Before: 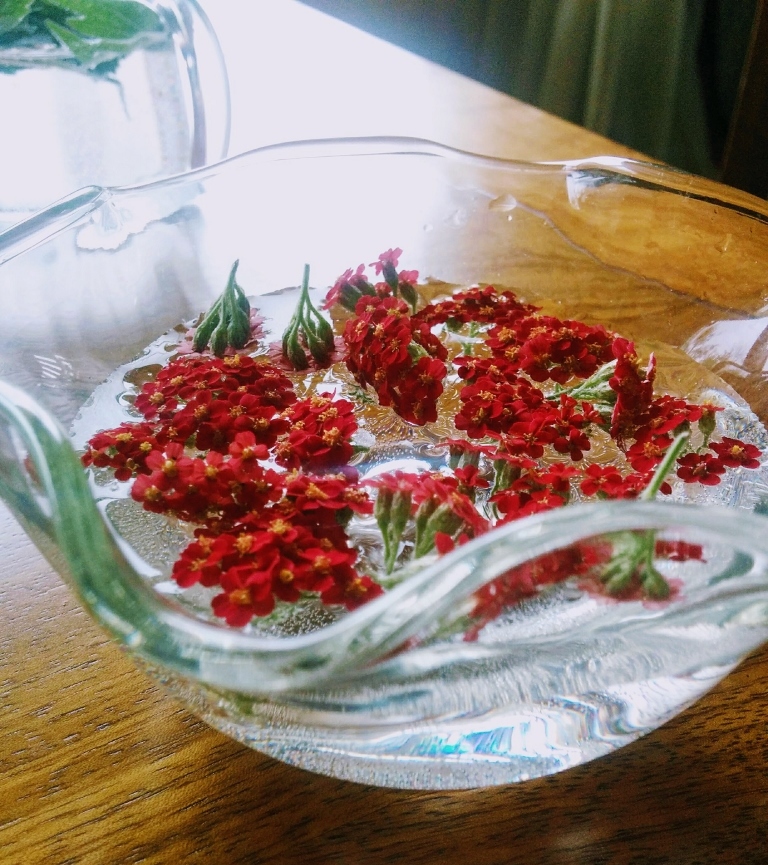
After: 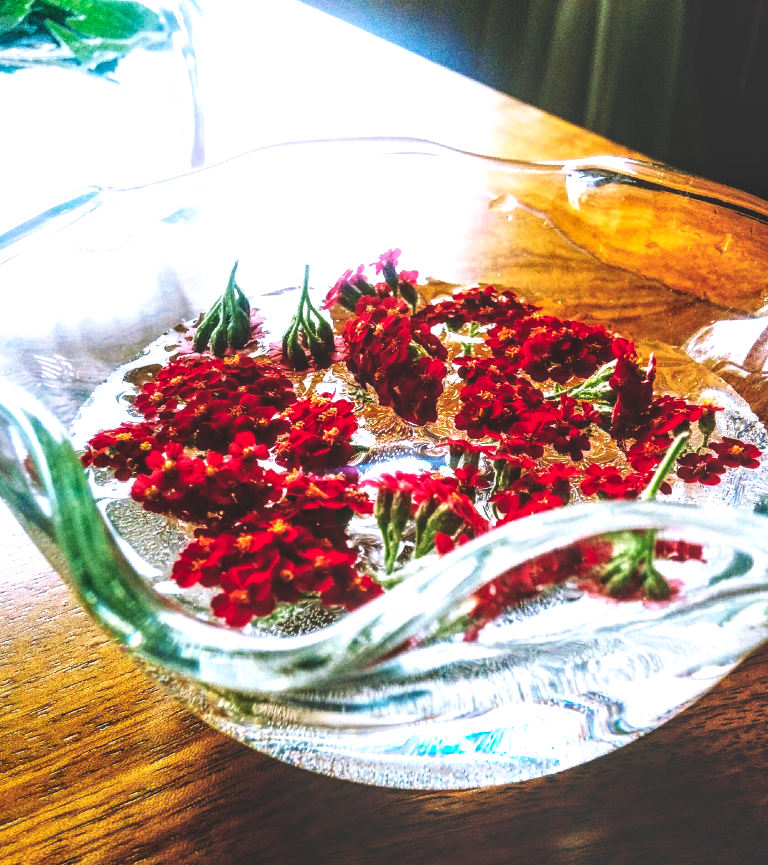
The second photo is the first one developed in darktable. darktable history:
local contrast: detail 160%
base curve: curves: ch0 [(0, 0.036) (0.007, 0.037) (0.604, 0.887) (1, 1)], preserve colors none
color balance: lift [1, 1.001, 0.999, 1.001], gamma [1, 1.004, 1.007, 0.993], gain [1, 0.991, 0.987, 1.013], contrast 10%, output saturation 120%
shadows and highlights: radius 93.07, shadows -14.46, white point adjustment 0.23, highlights 31.48, compress 48.23%, highlights color adjustment 52.79%, soften with gaussian
